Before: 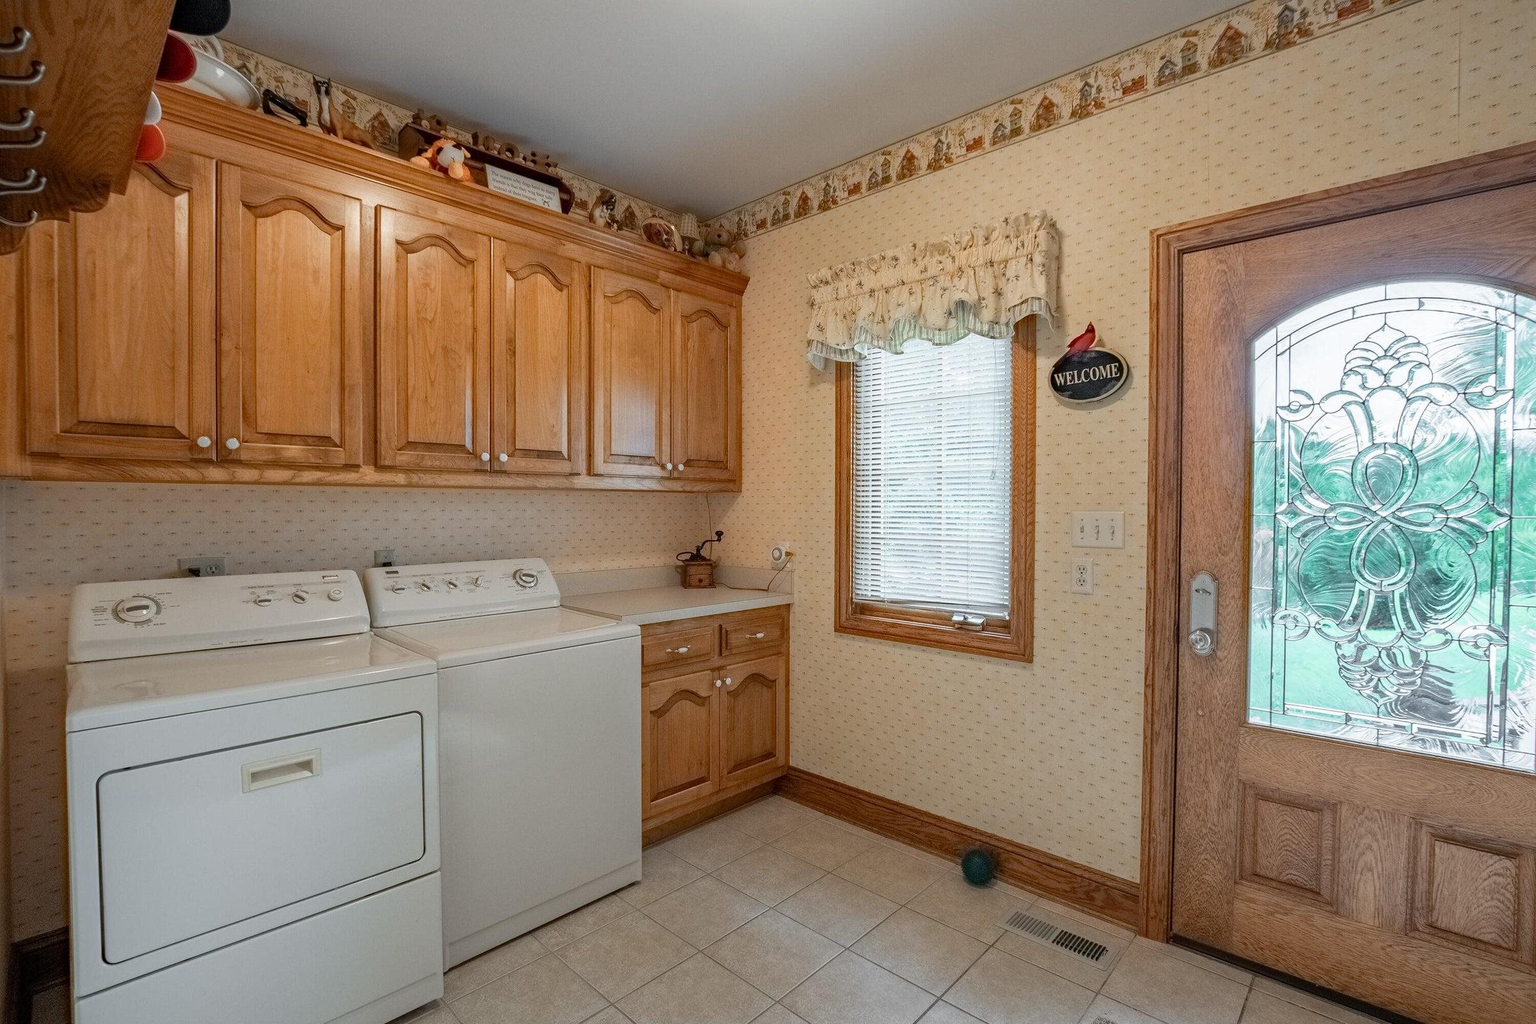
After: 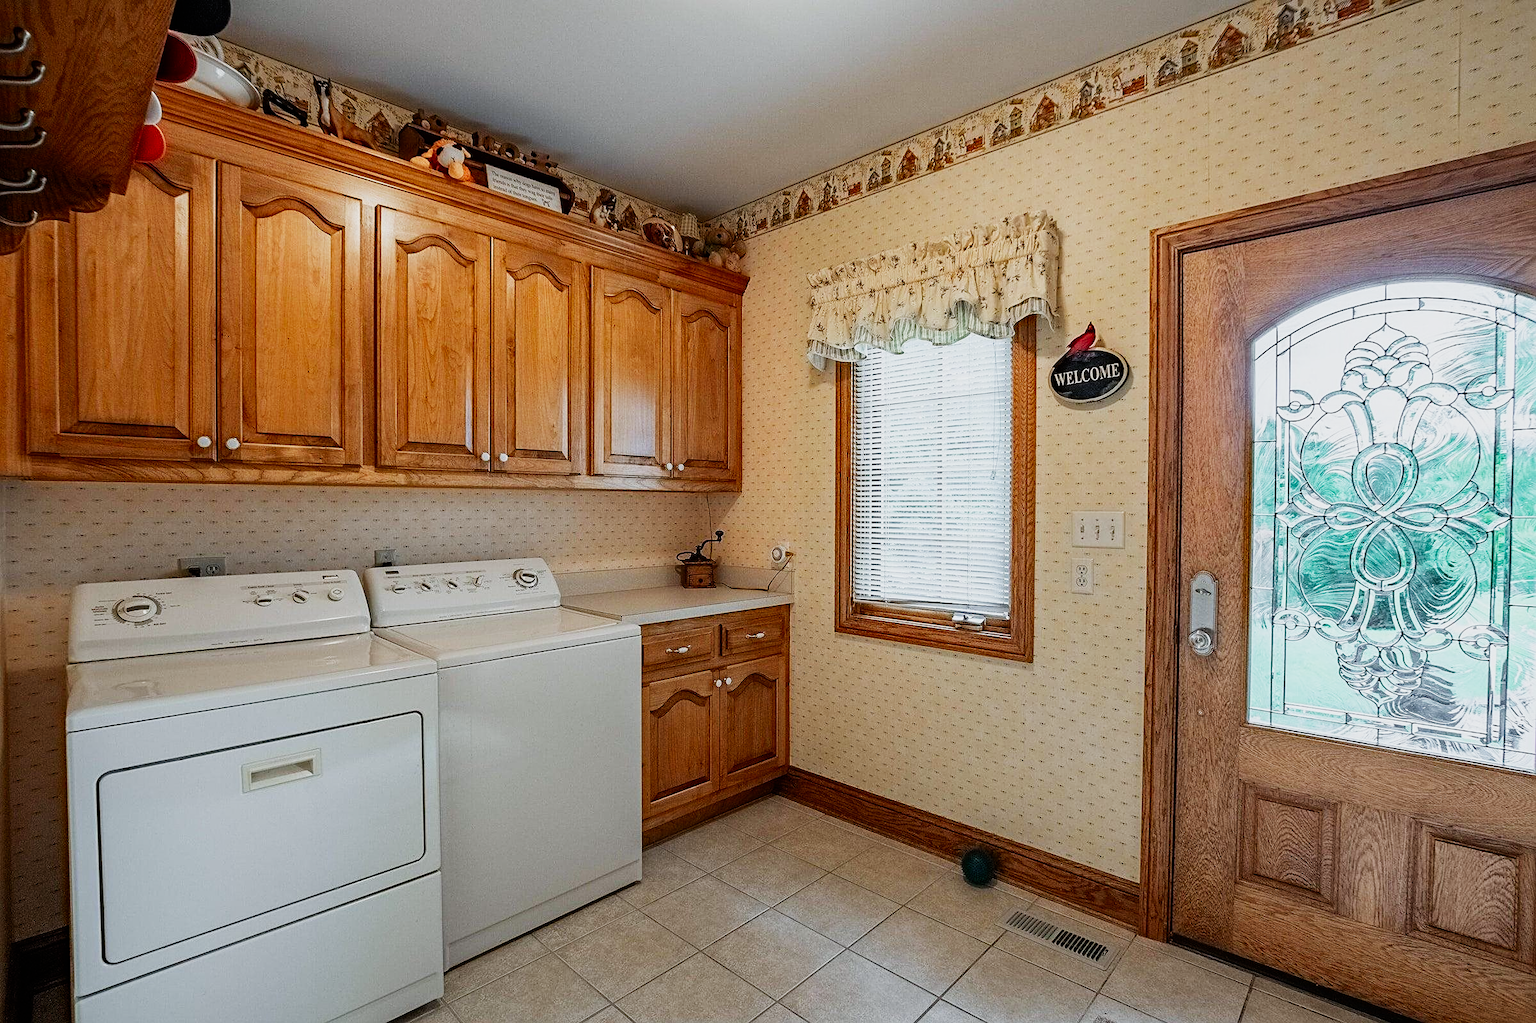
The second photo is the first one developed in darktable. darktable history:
contrast brightness saturation: contrast 0.04, saturation 0.16
sharpen: on, module defaults
white balance: red 0.982, blue 1.018
sigmoid: contrast 1.7, skew 0.1, preserve hue 0%, red attenuation 0.1, red rotation 0.035, green attenuation 0.1, green rotation -0.017, blue attenuation 0.15, blue rotation -0.052, base primaries Rec2020
